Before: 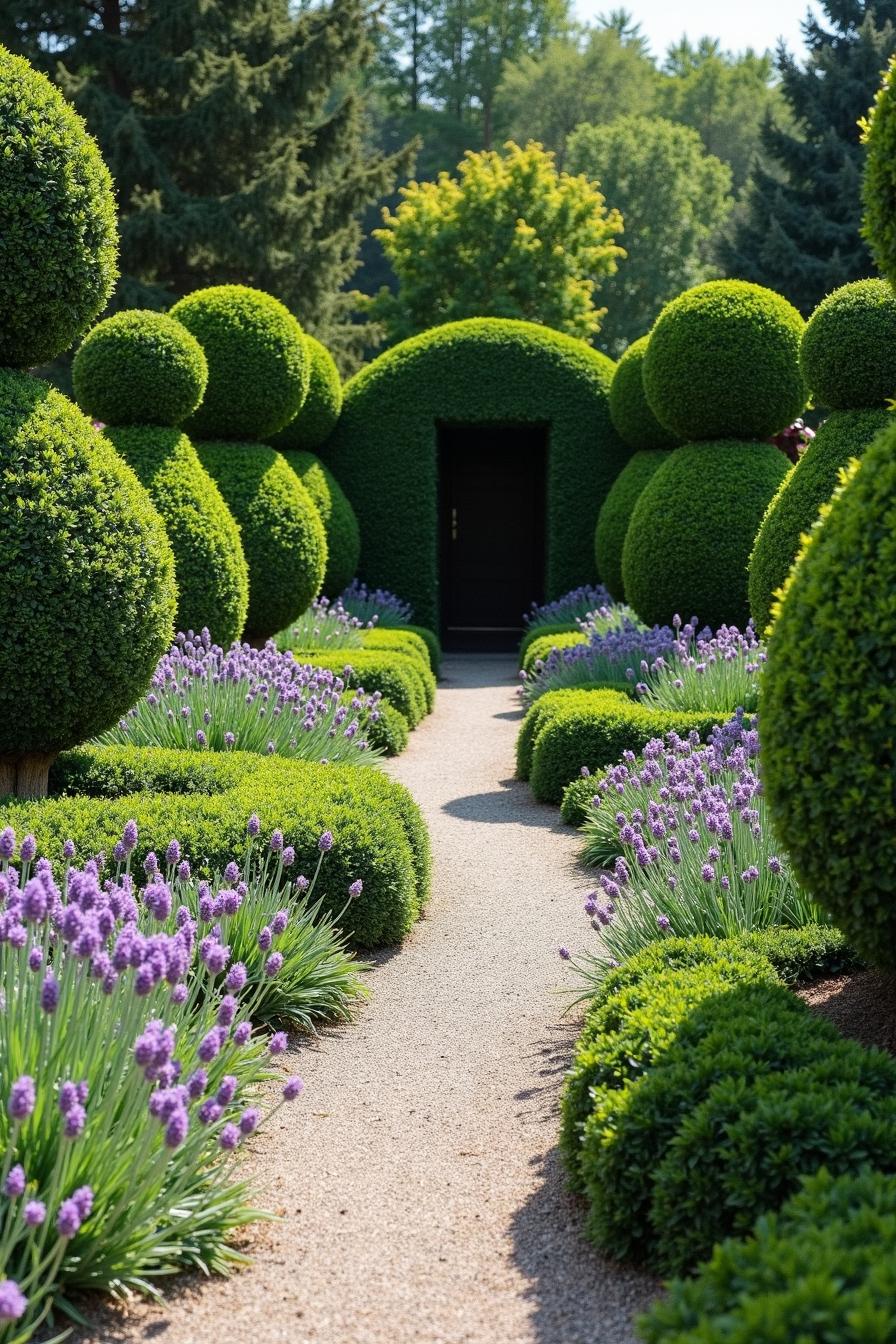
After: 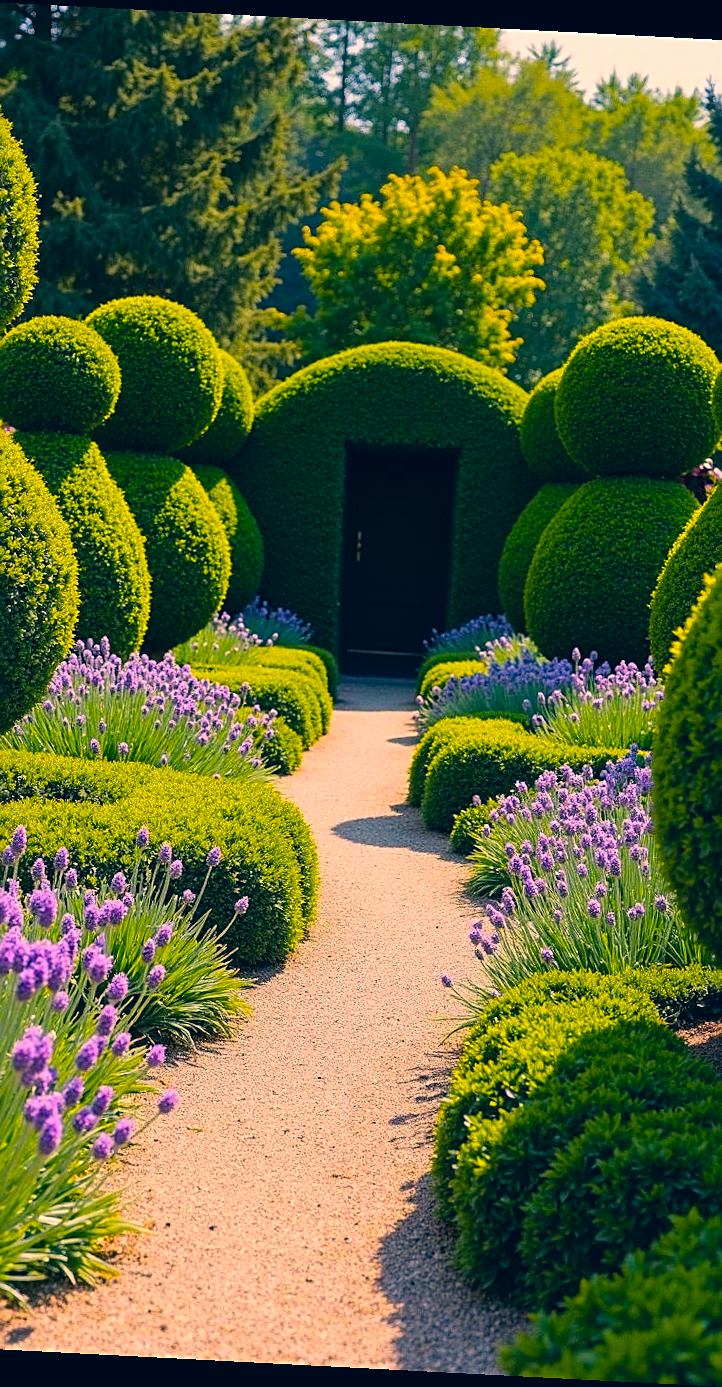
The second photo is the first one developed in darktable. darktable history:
sharpen: on, module defaults
color correction: highlights a* 10.34, highlights b* 14.73, shadows a* -9.94, shadows b* -14.97
color balance rgb: highlights gain › chroma 2.431%, highlights gain › hue 35.58°, perceptual saturation grading › global saturation 74.384%, perceptual saturation grading › shadows -30.303%
crop and rotate: angle -2.97°, left 14.261%, top 0.035%, right 10.812%, bottom 0.019%
color calibration: illuminant same as pipeline (D50), adaptation XYZ, x 0.345, y 0.358, temperature 5020.7 K
